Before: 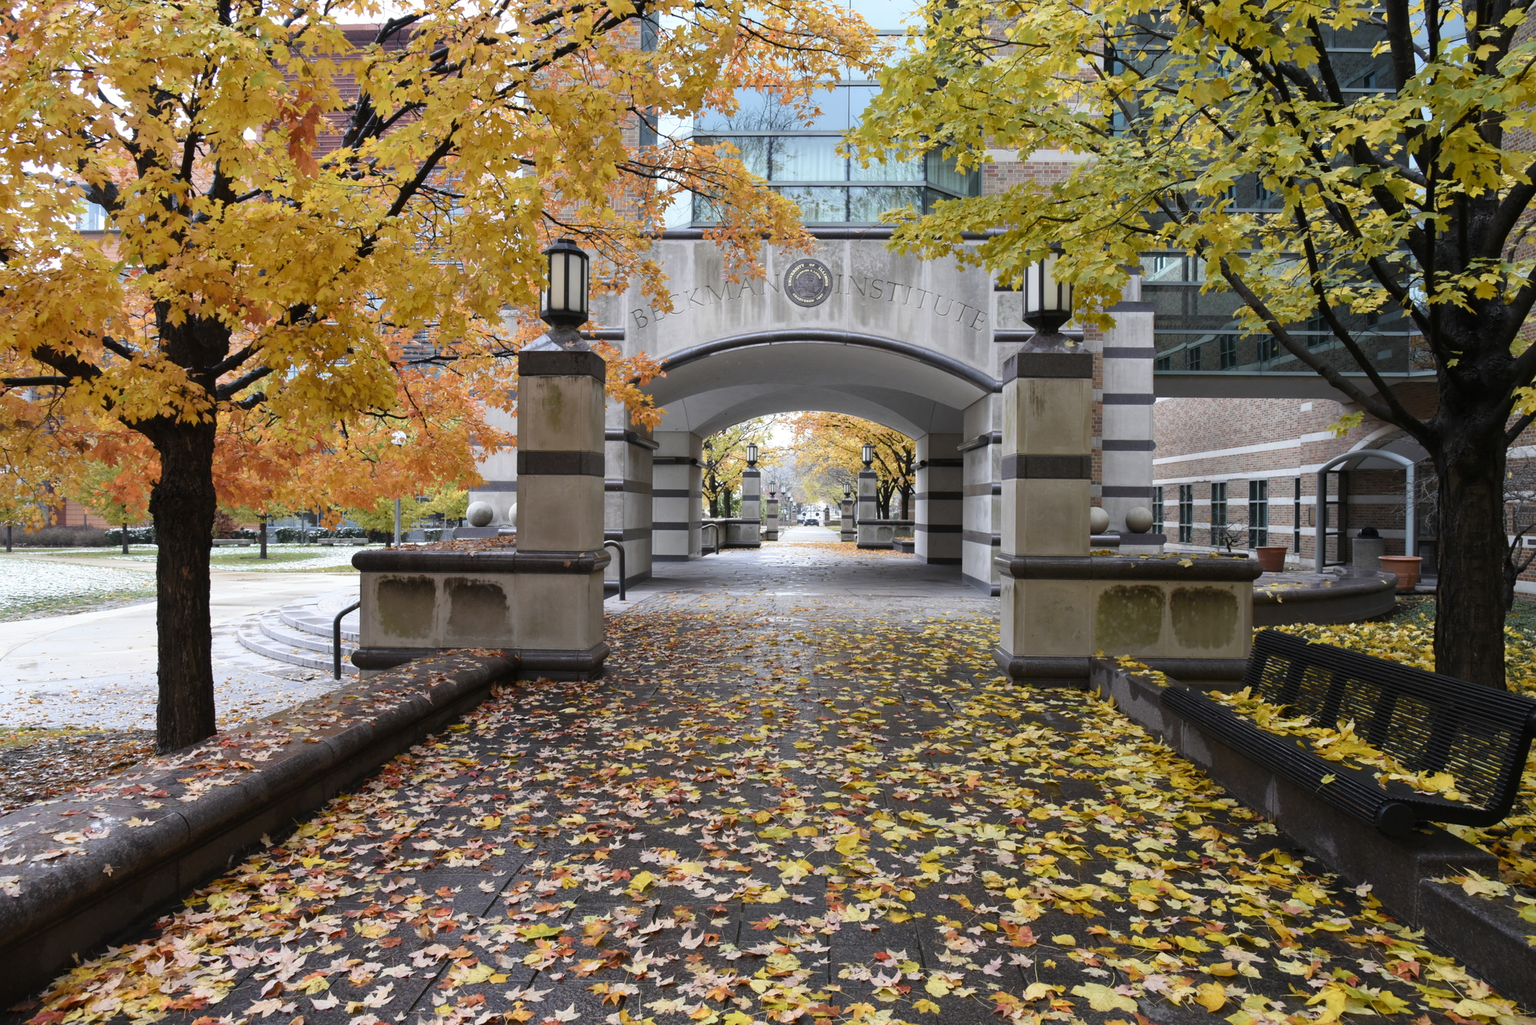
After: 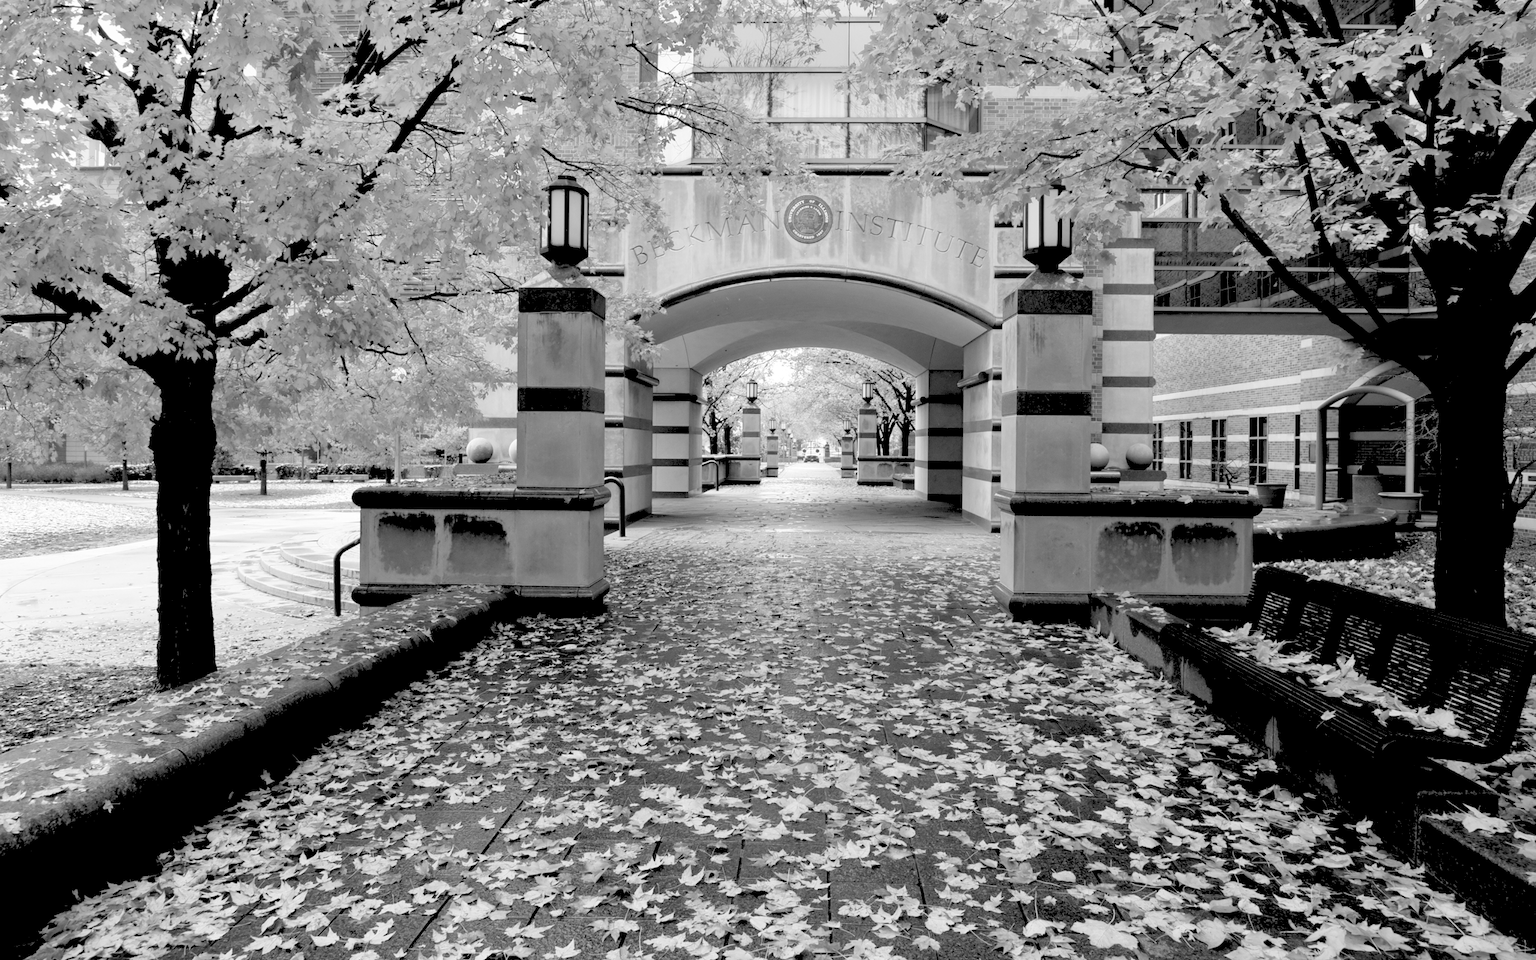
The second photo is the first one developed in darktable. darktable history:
rgb levels: levels [[0.027, 0.429, 0.996], [0, 0.5, 1], [0, 0.5, 1]]
crop and rotate: top 6.25%
monochrome: on, module defaults
